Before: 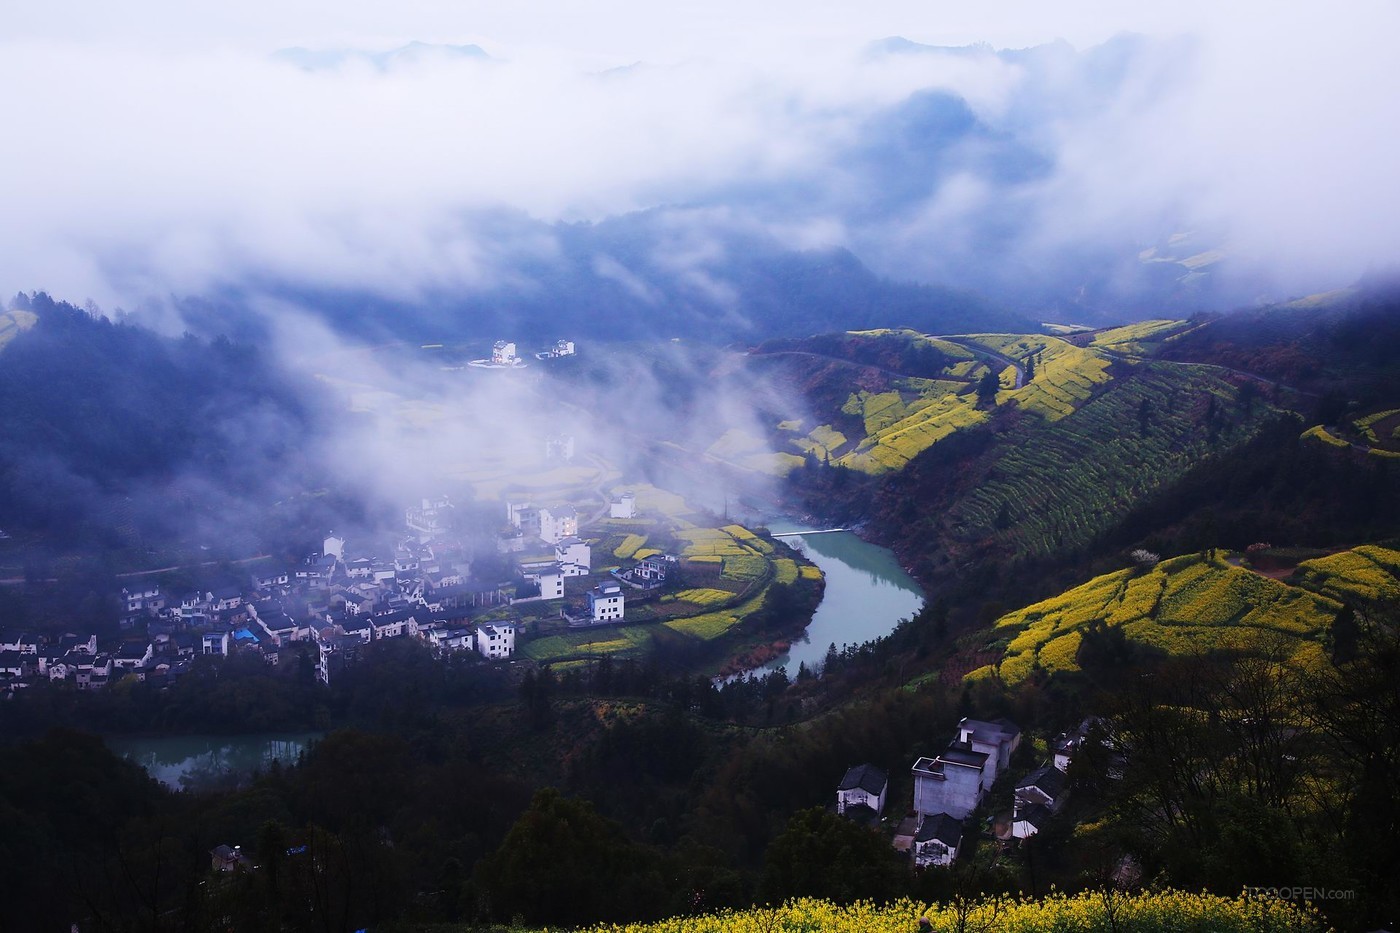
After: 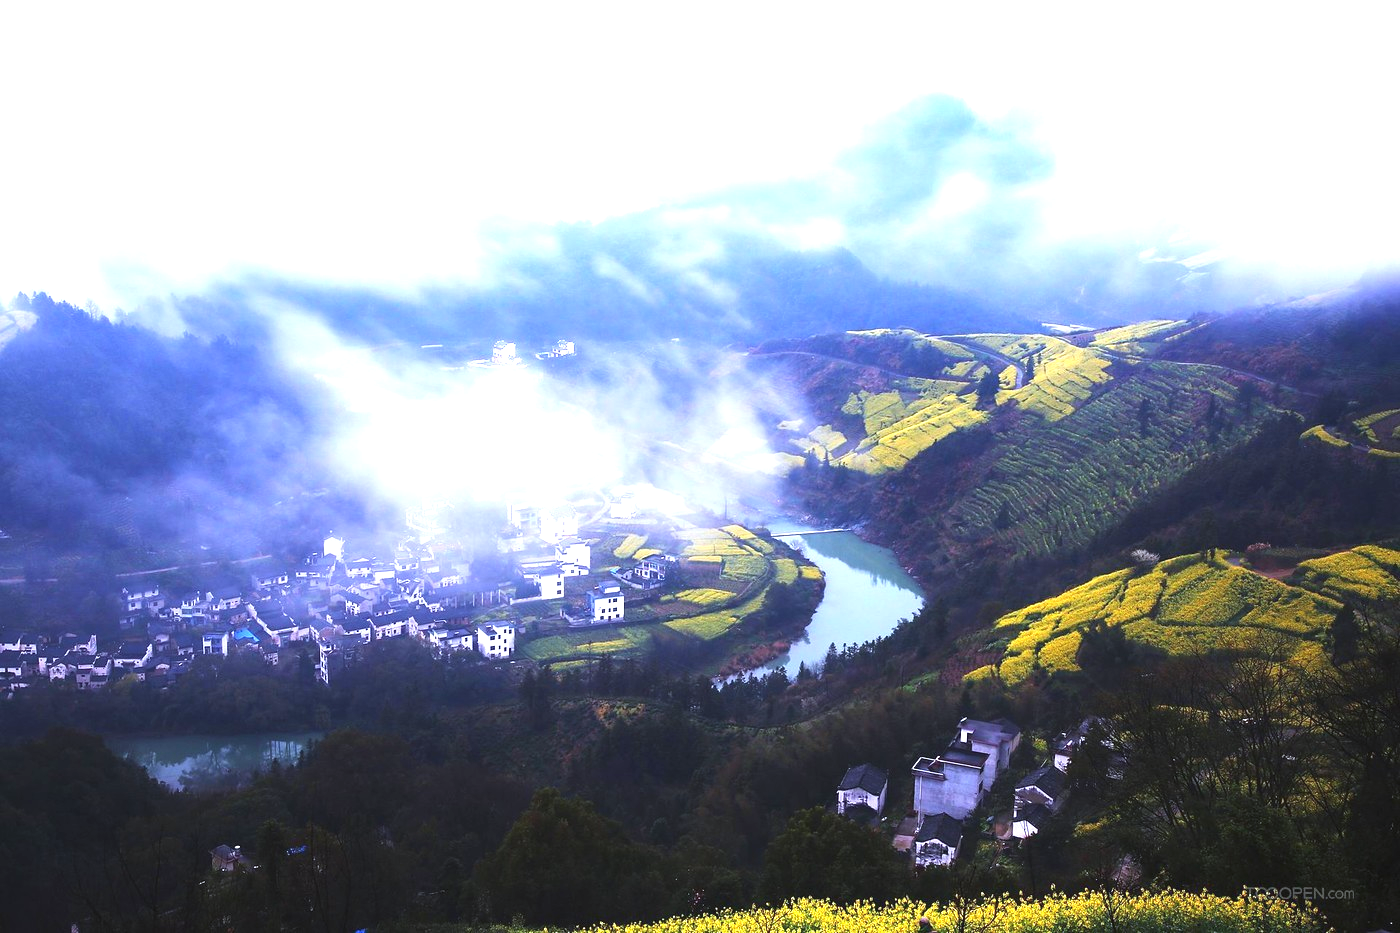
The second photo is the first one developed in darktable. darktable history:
exposure: black level correction -0.002, exposure 1.35 EV, compensate highlight preservation false
white balance: red 0.967, blue 1.049
